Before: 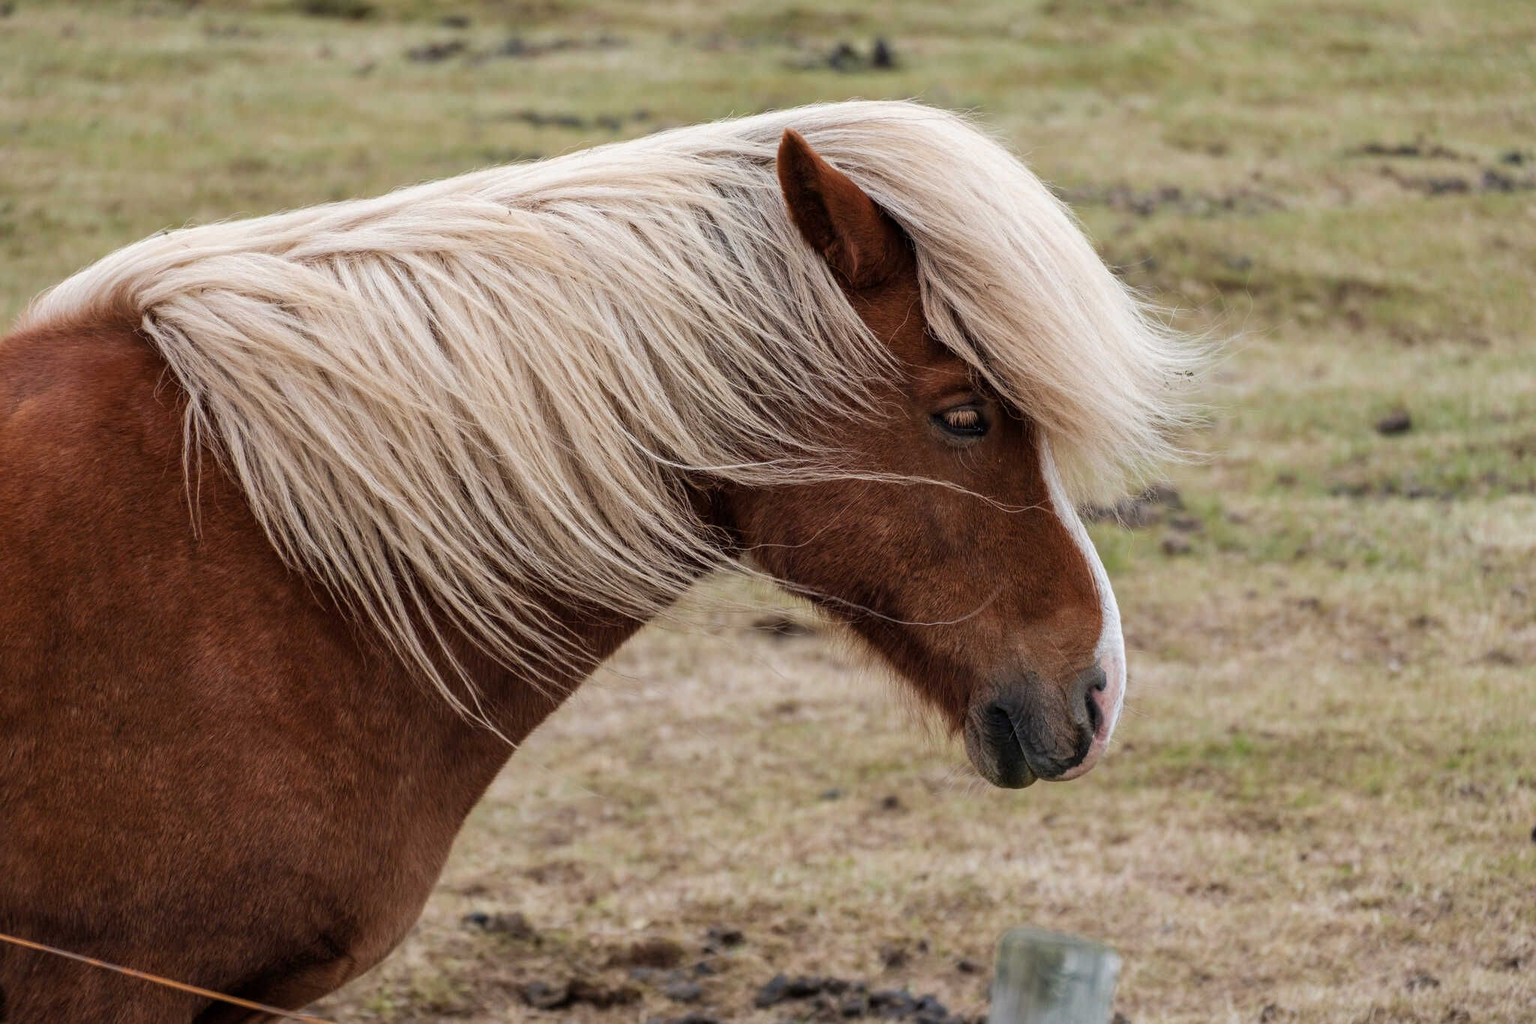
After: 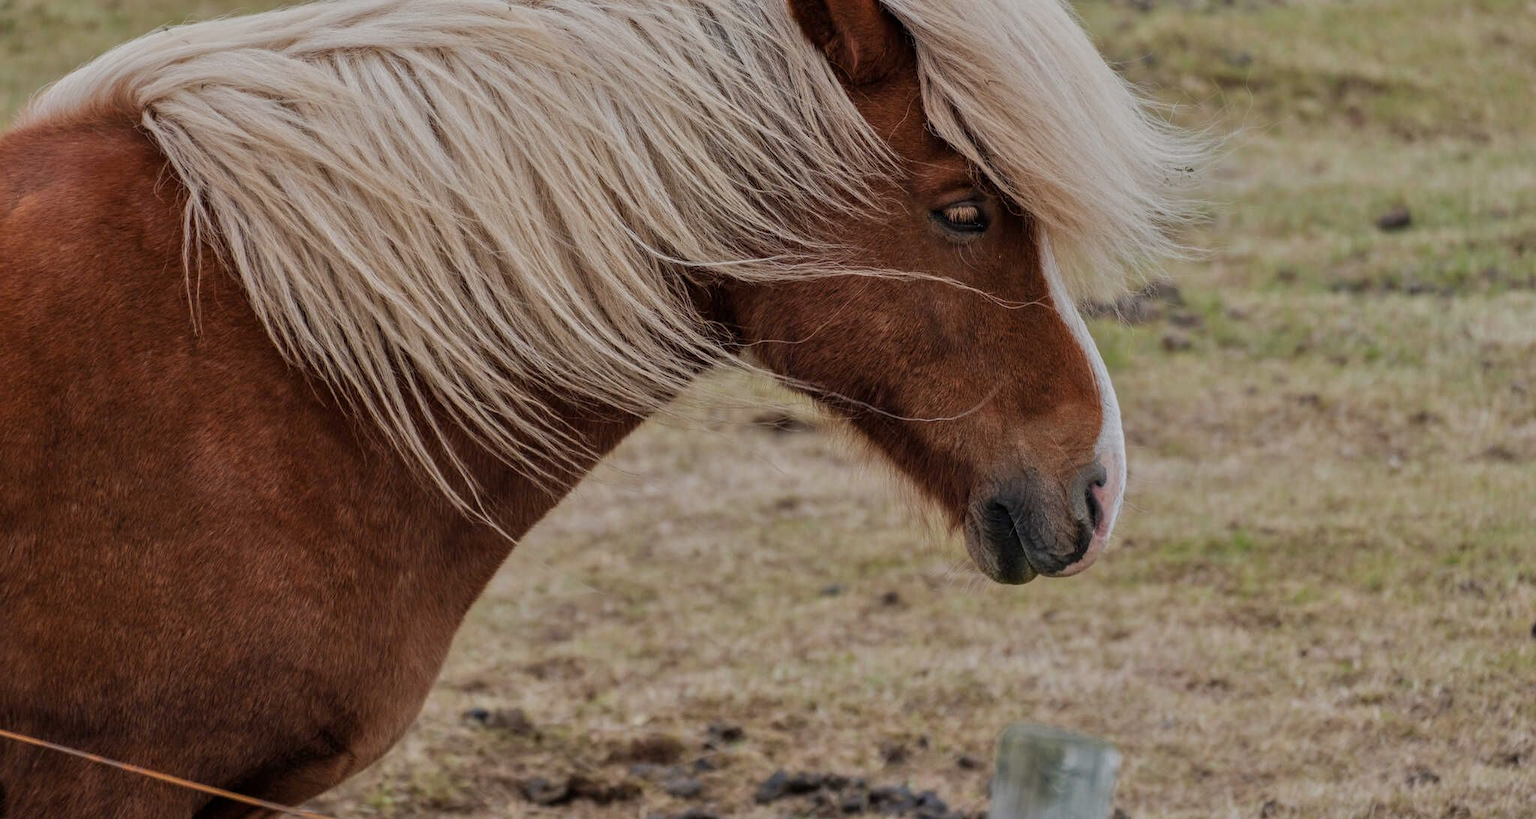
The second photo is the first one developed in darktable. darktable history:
tone equalizer: -8 EV -0.002 EV, -7 EV 0.005 EV, -6 EV -0.008 EV, -5 EV 0.007 EV, -4 EV -0.042 EV, -3 EV -0.233 EV, -2 EV -0.662 EV, -1 EV -0.983 EV, +0 EV -0.969 EV, smoothing diameter 2%, edges refinement/feathering 20, mask exposure compensation -1.57 EV, filter diffusion 5
crop and rotate: top 19.998%
